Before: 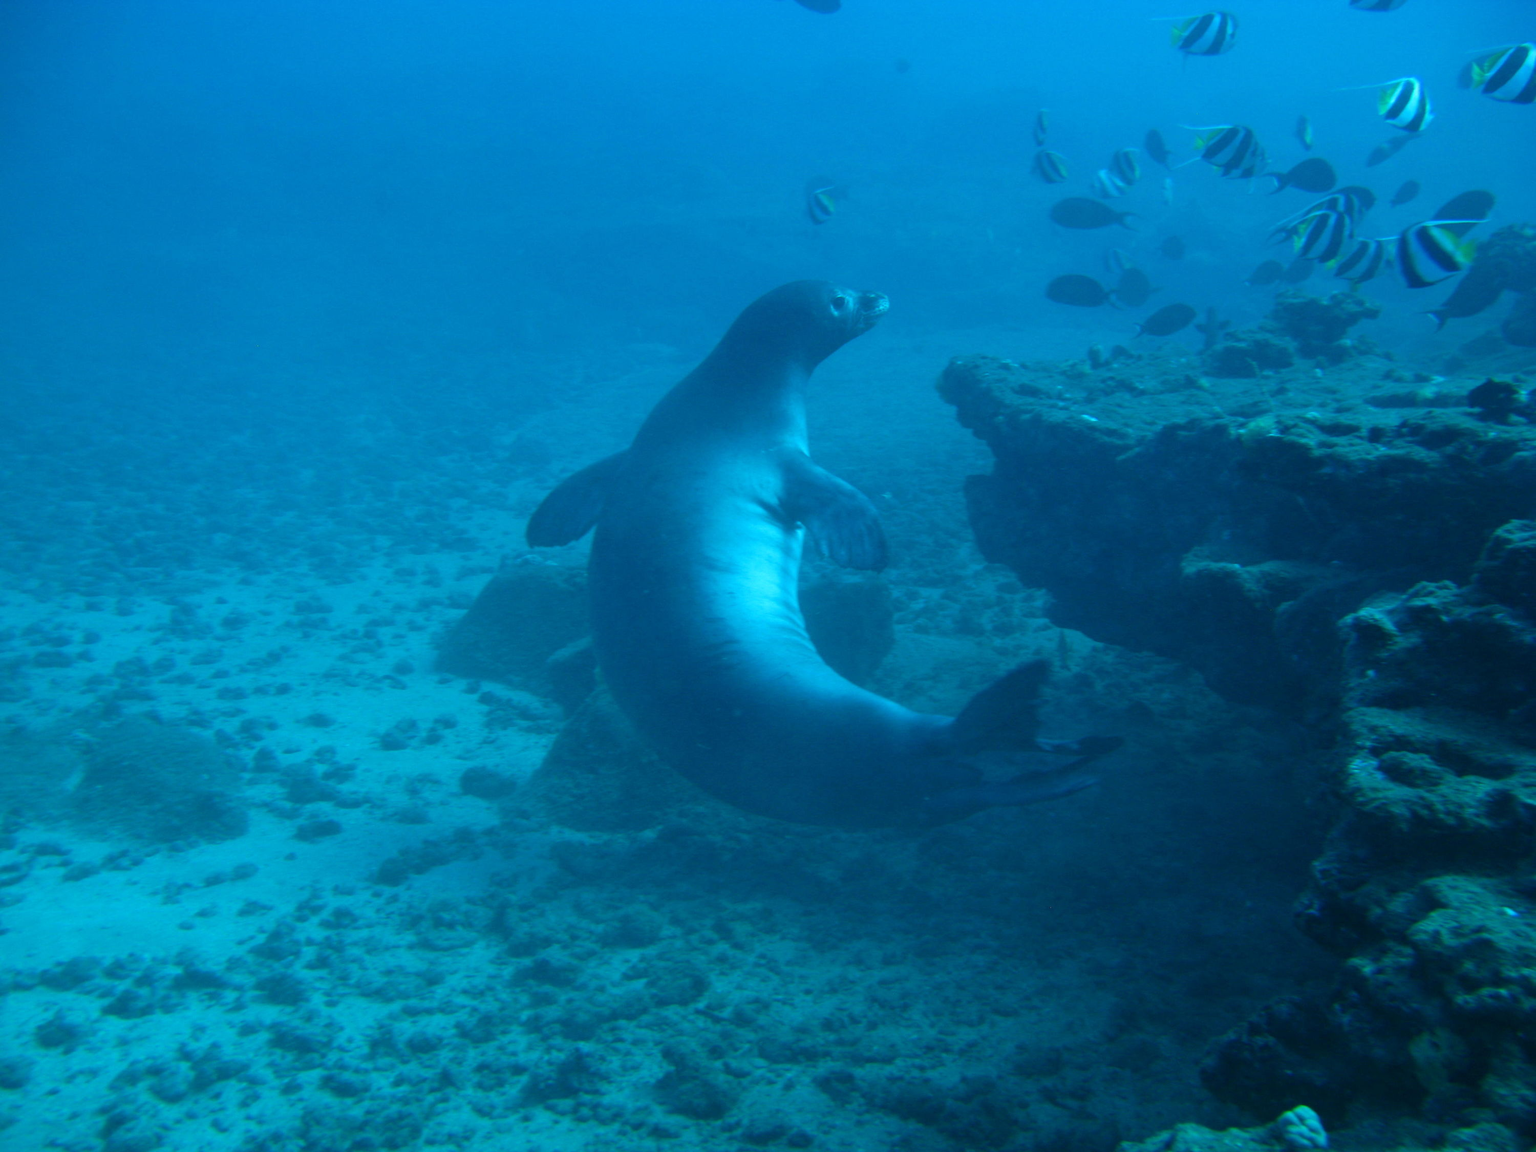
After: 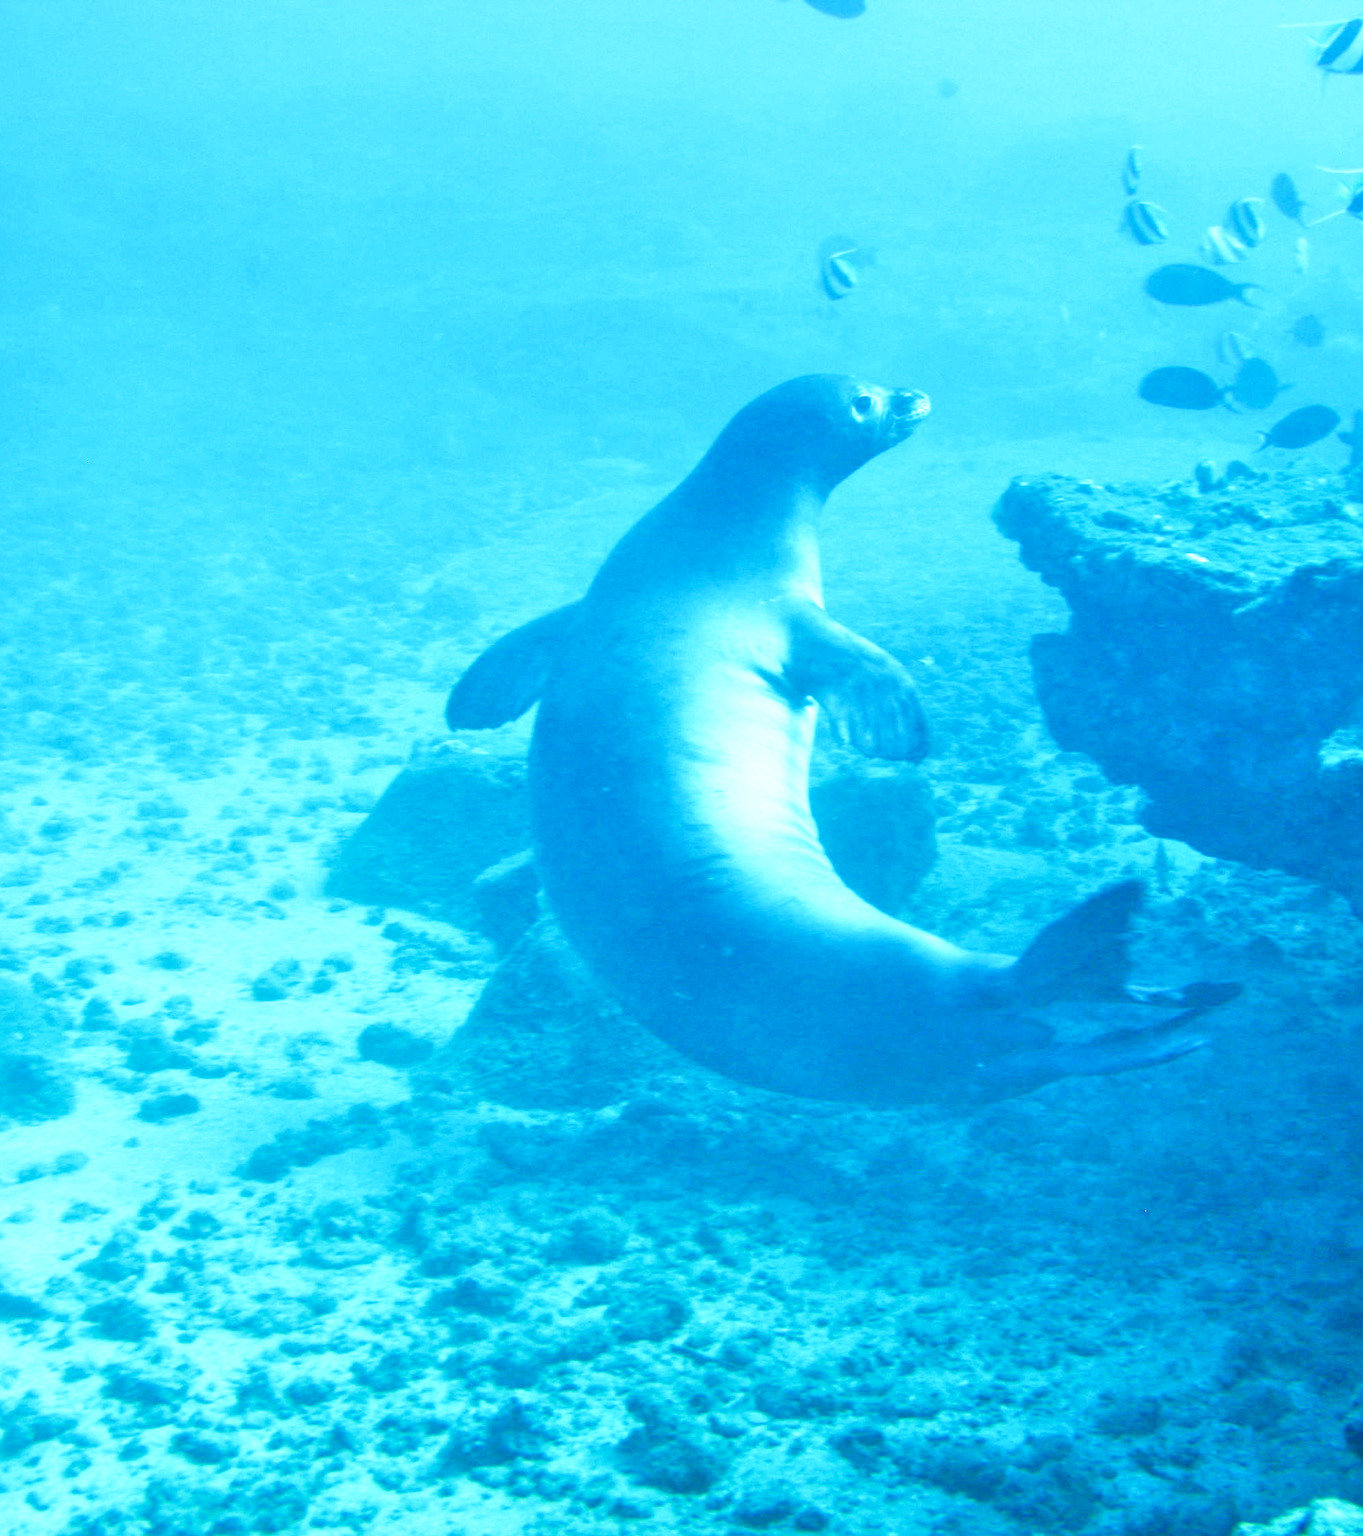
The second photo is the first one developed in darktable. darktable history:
exposure: exposure 0.607 EV, compensate highlight preservation false
local contrast: mode bilateral grid, contrast 26, coarseness 49, detail 123%, midtone range 0.2
base curve: curves: ch0 [(0, 0) (0.026, 0.03) (0.109, 0.232) (0.351, 0.748) (0.669, 0.968) (1, 1)], preserve colors none
tone equalizer: -7 EV 0.146 EV, -6 EV 0.606 EV, -5 EV 1.12 EV, -4 EV 1.29 EV, -3 EV 1.14 EV, -2 EV 0.6 EV, -1 EV 0.151 EV
crop and rotate: left 12.516%, right 20.93%
